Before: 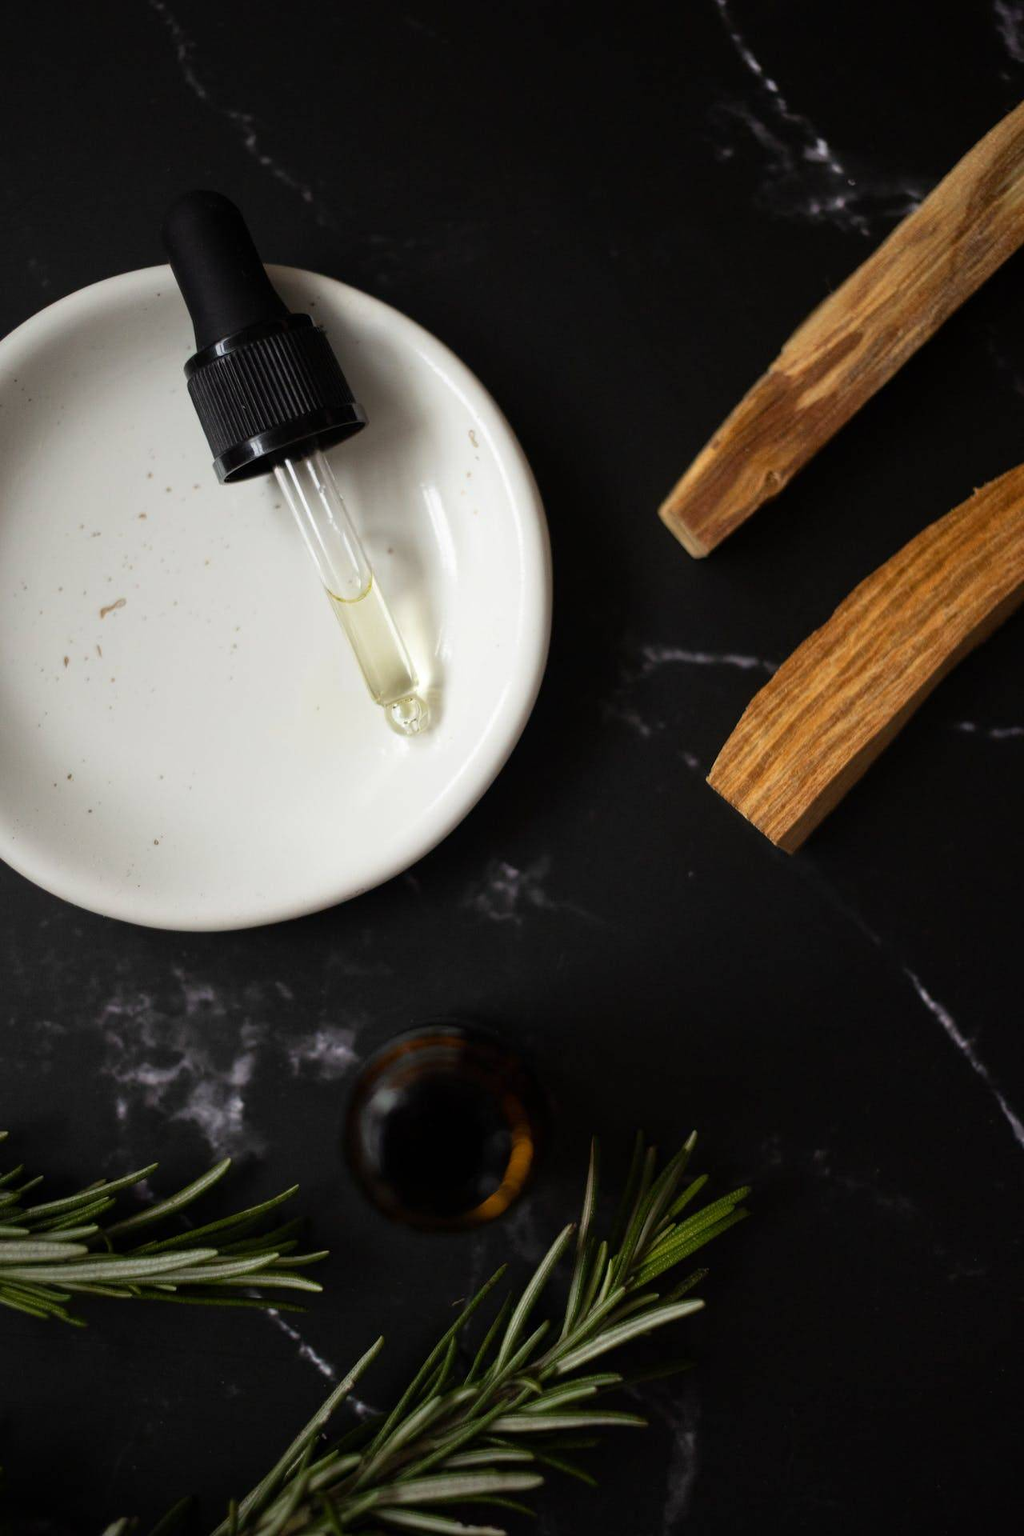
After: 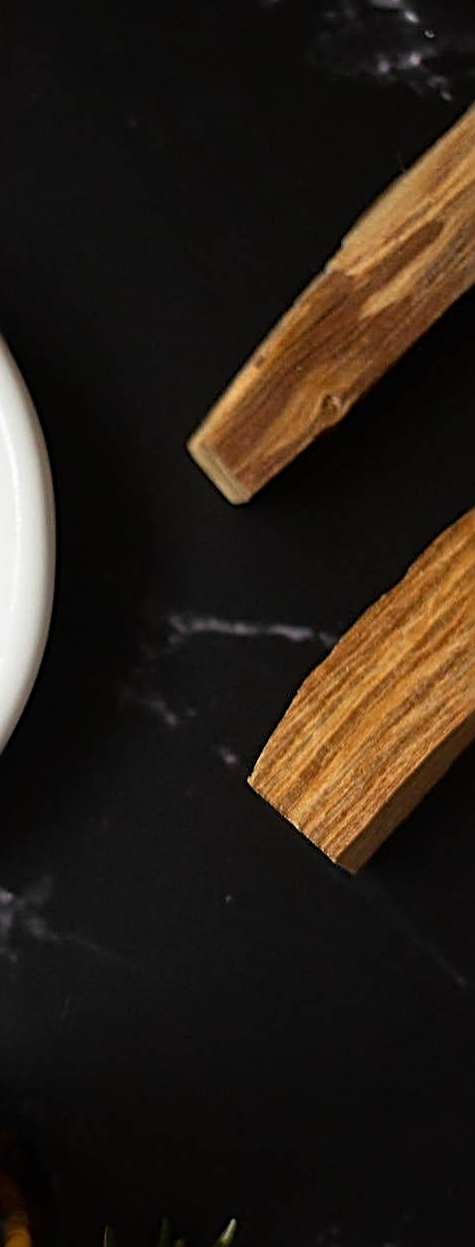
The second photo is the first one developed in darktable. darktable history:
crop and rotate: left 49.679%, top 10.124%, right 13.18%, bottom 24.877%
sharpen: radius 3.053, amount 0.762
